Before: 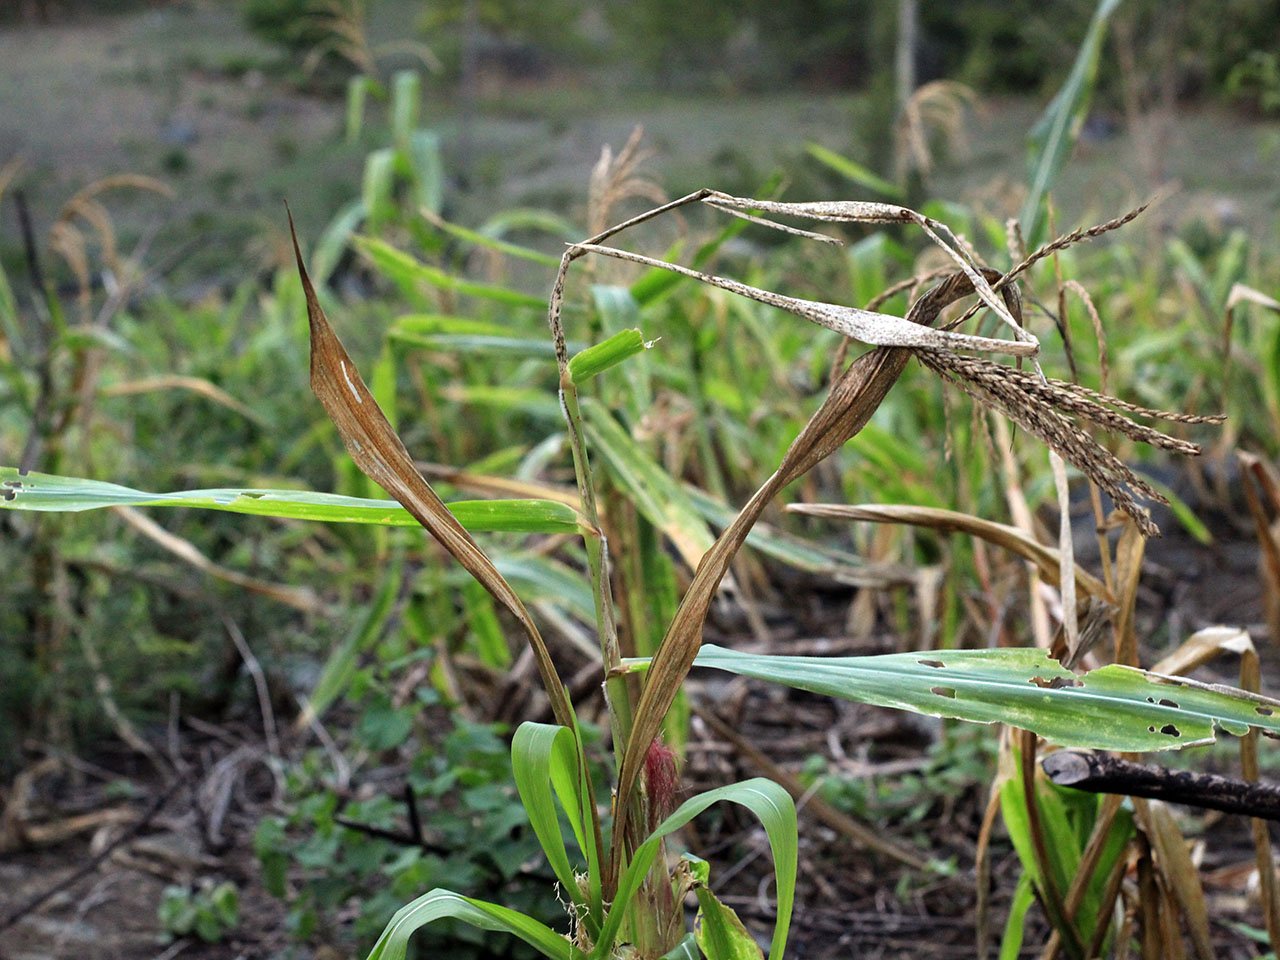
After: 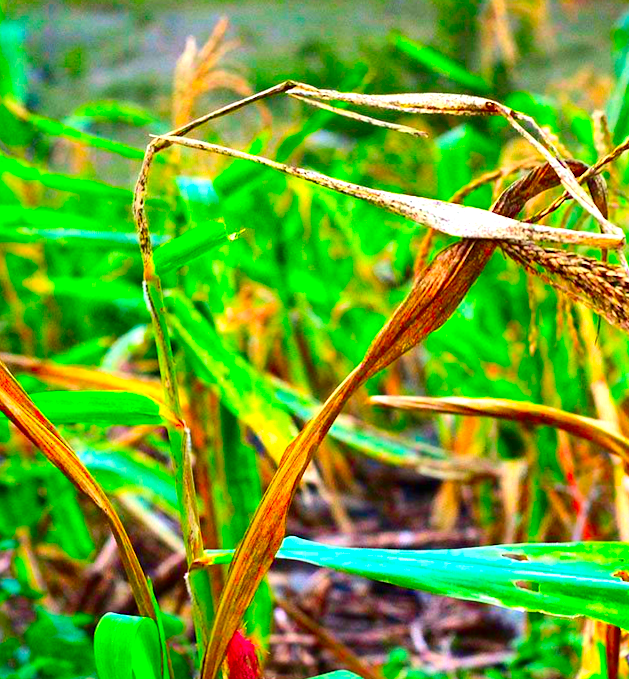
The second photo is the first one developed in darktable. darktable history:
crop: left 32.075%, top 10.976%, right 18.355%, bottom 17.596%
color correction: saturation 3
rotate and perspective: rotation 0.192°, lens shift (horizontal) -0.015, crop left 0.005, crop right 0.996, crop top 0.006, crop bottom 0.99
exposure: exposure 0.64 EV, compensate highlight preservation false
contrast brightness saturation: contrast 0.16, saturation 0.32
